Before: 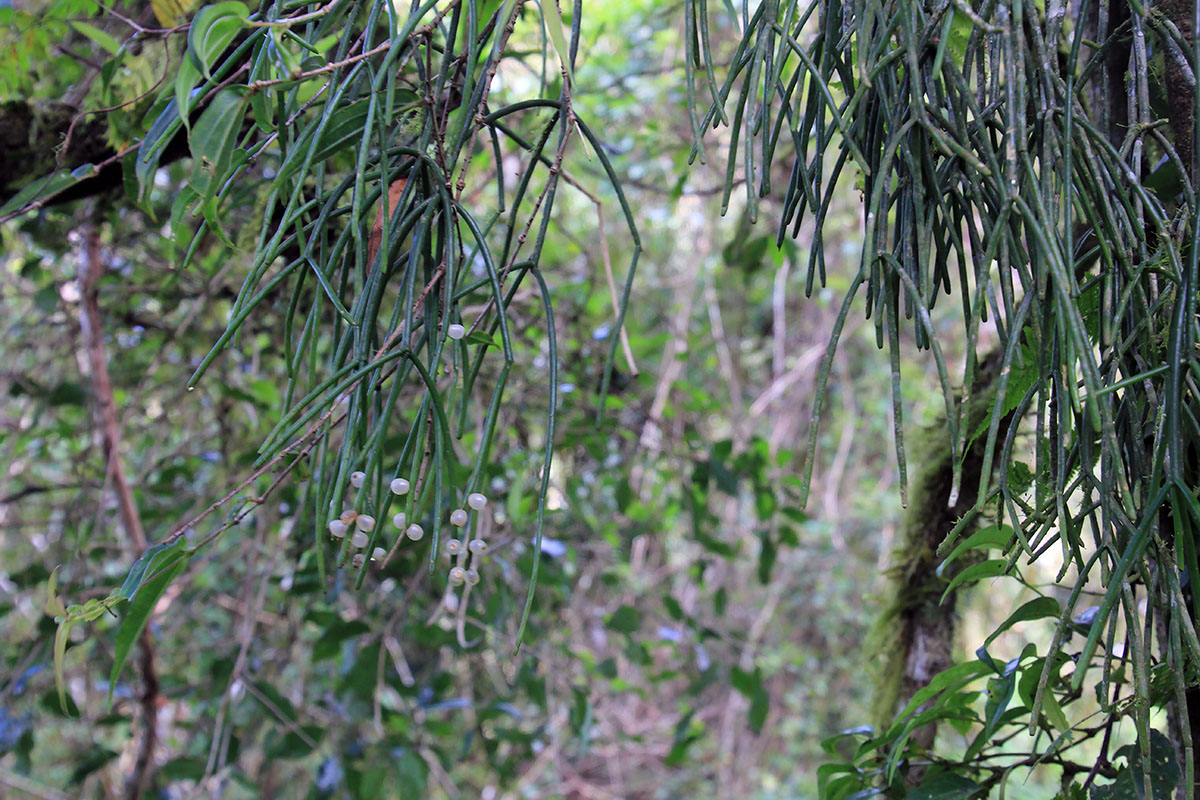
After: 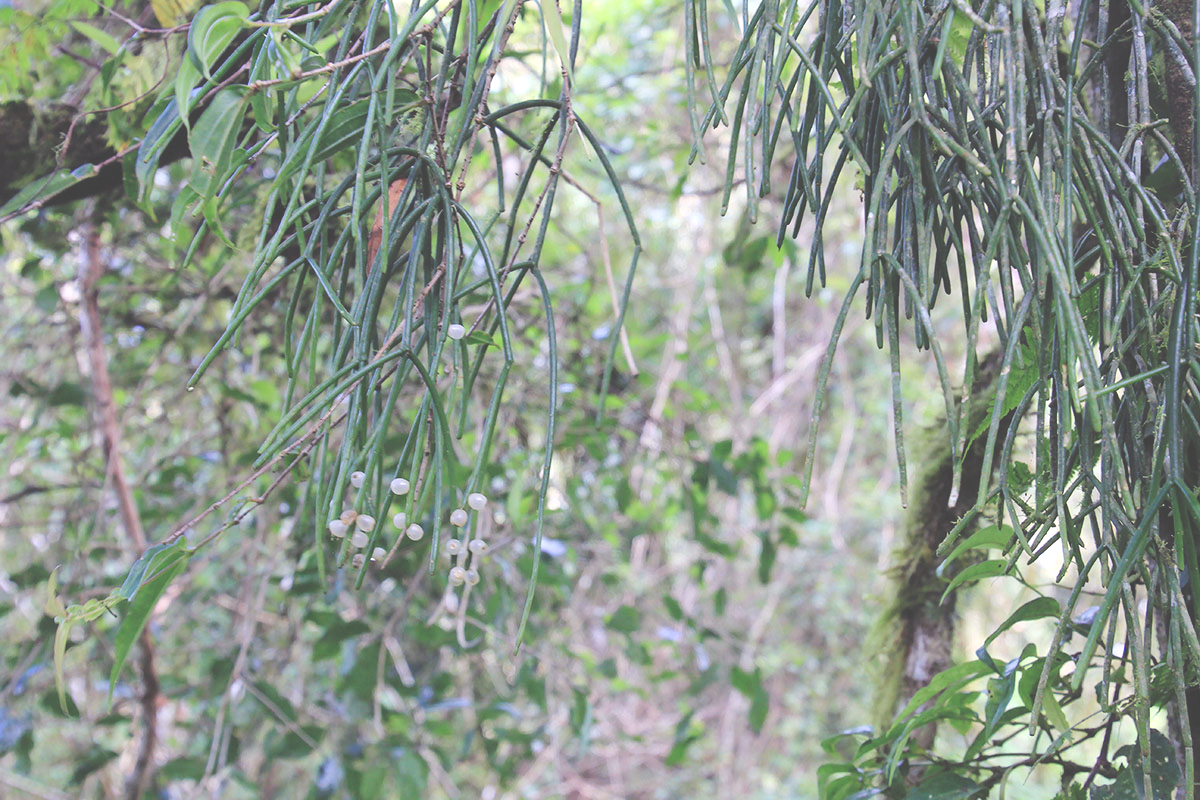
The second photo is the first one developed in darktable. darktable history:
levels: levels [0, 0.476, 0.951]
base curve: curves: ch0 [(0, 0) (0.158, 0.273) (0.879, 0.895) (1, 1)], preserve colors none
exposure: black level correction -0.028, compensate highlight preservation false
